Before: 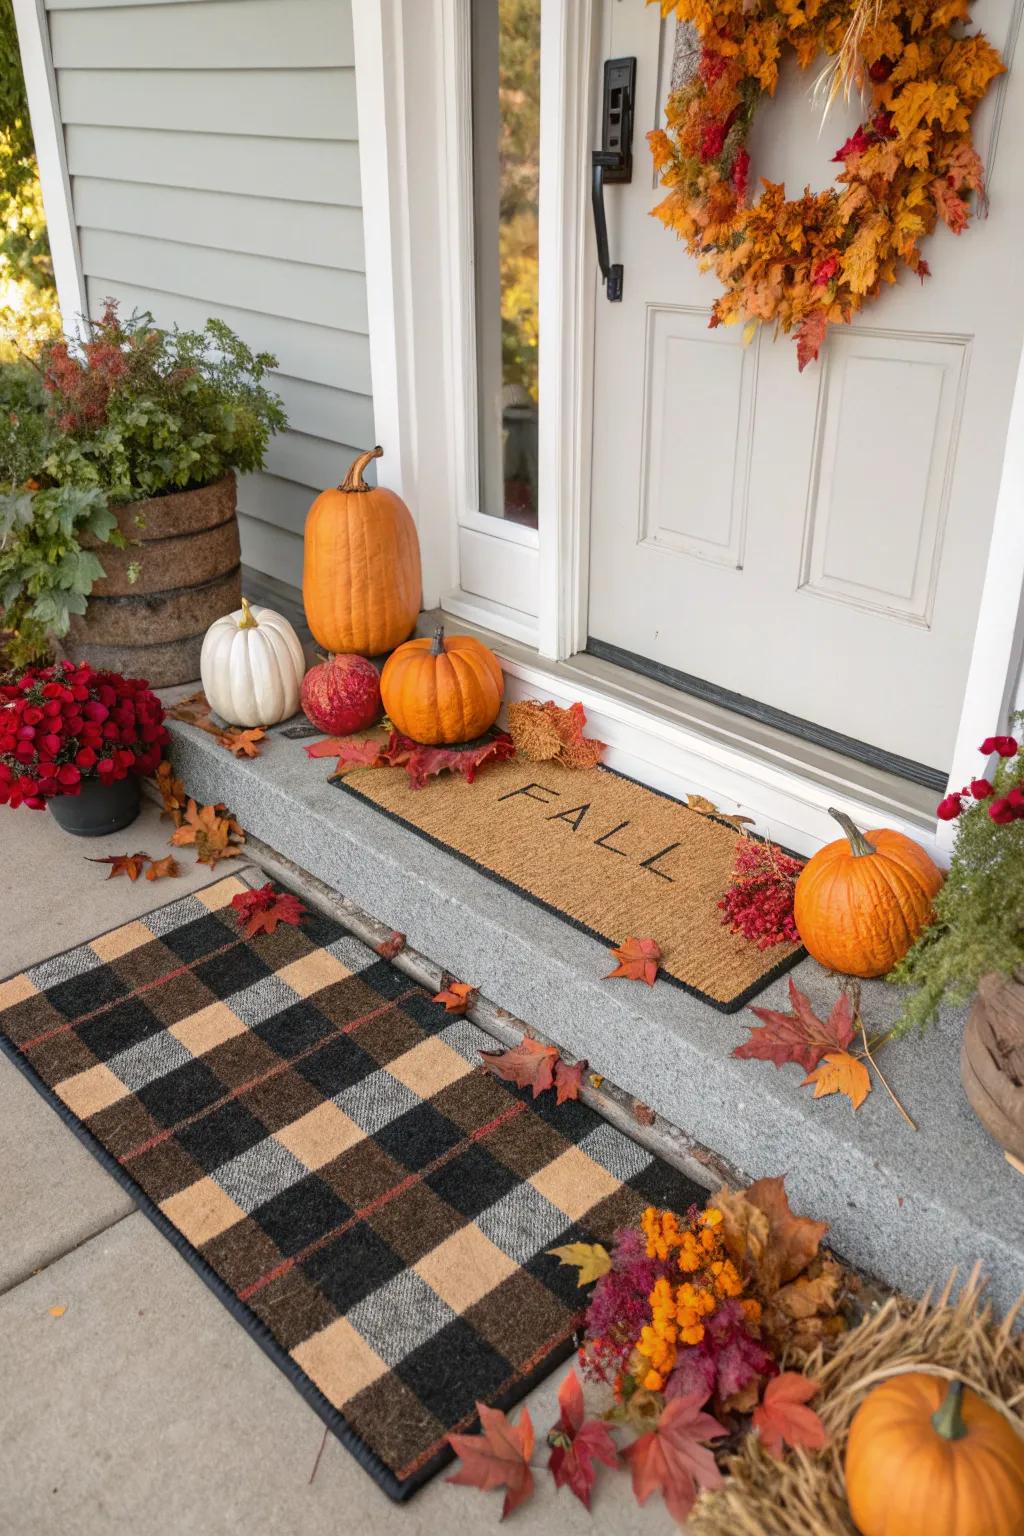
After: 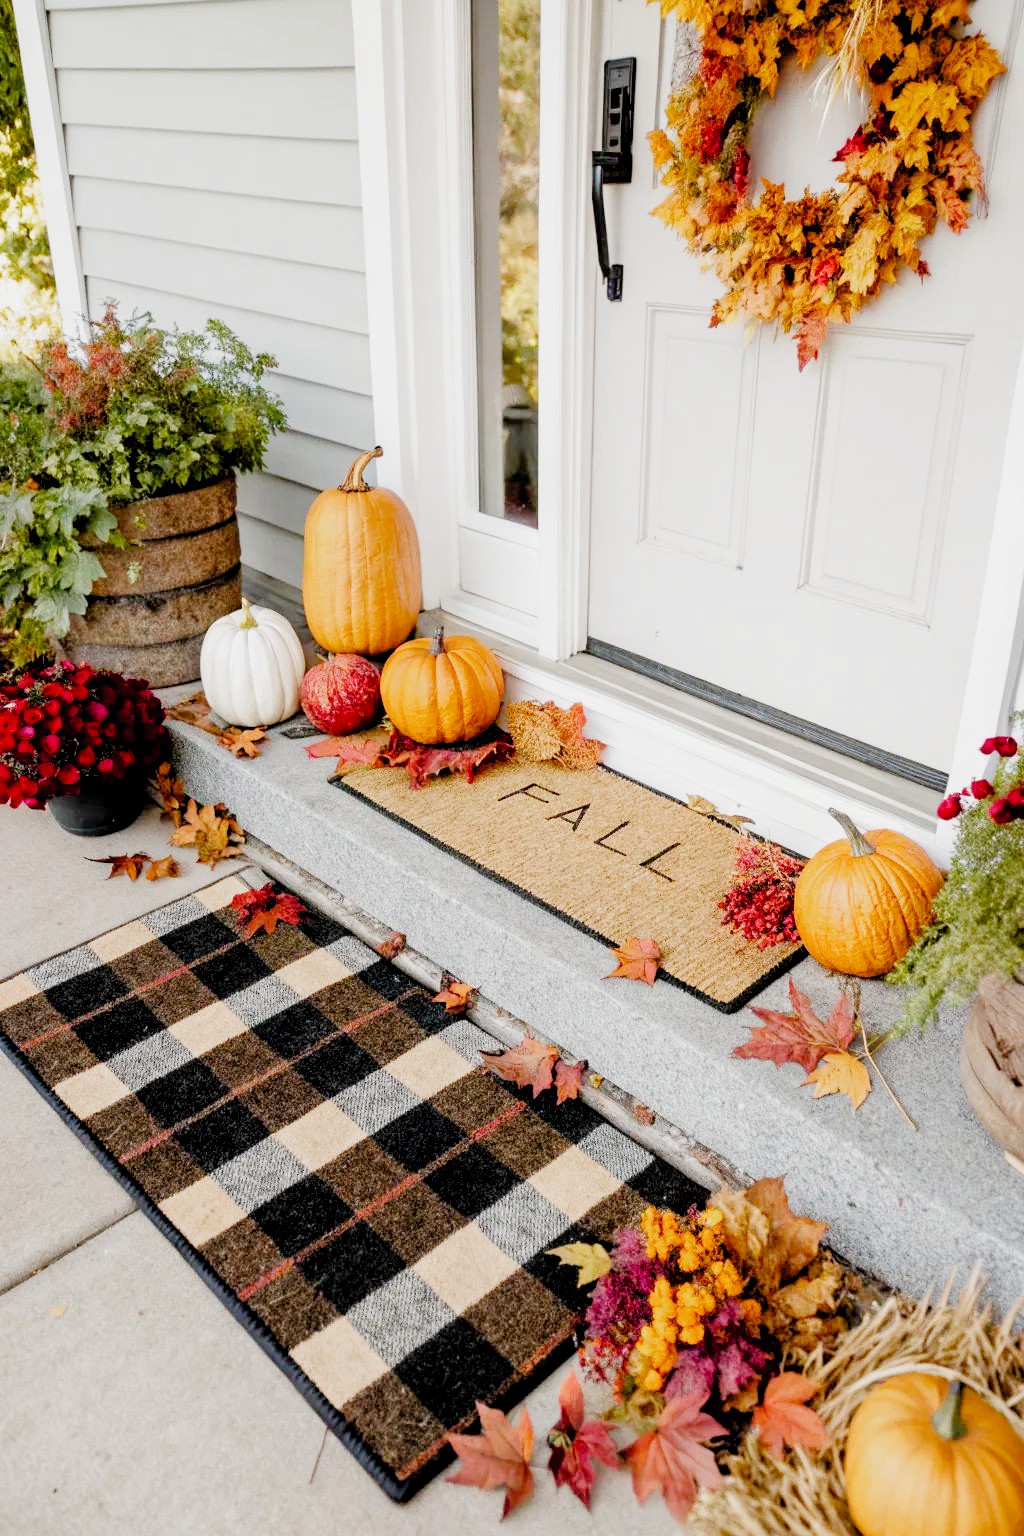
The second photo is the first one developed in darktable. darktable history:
filmic rgb: black relative exposure -2.85 EV, white relative exposure 4.56 EV, hardness 1.77, contrast 1.25, preserve chrominance no, color science v5 (2021)
exposure: exposure 0.95 EV, compensate highlight preservation false
contrast brightness saturation: contrast 0.01, saturation -0.05
